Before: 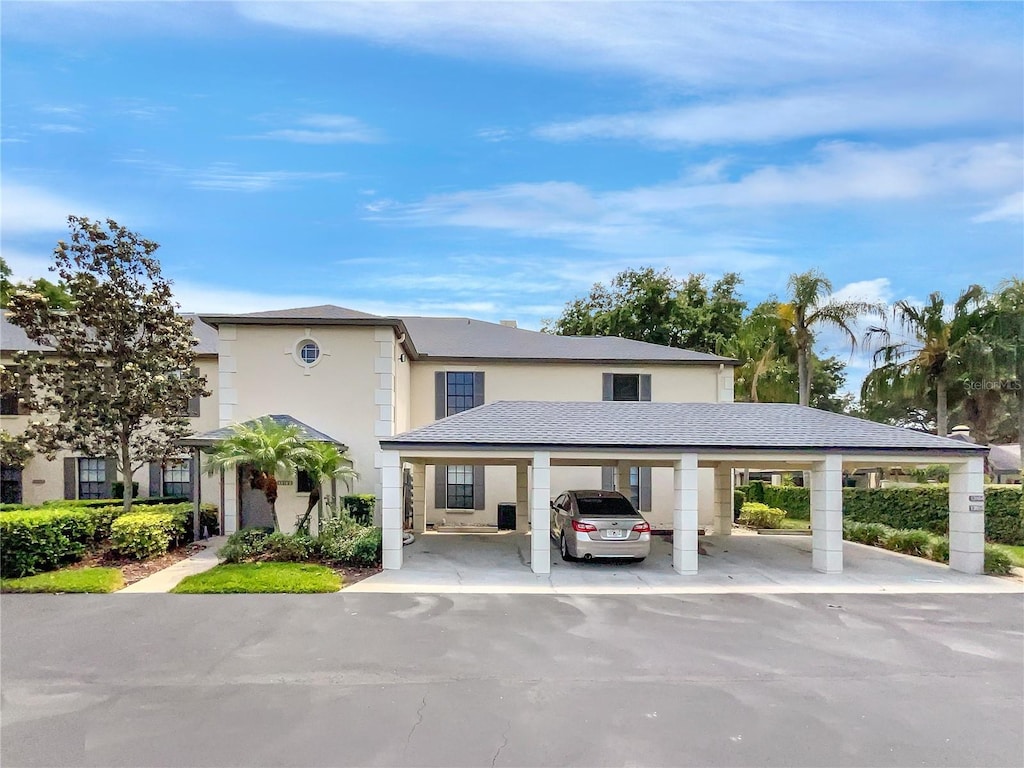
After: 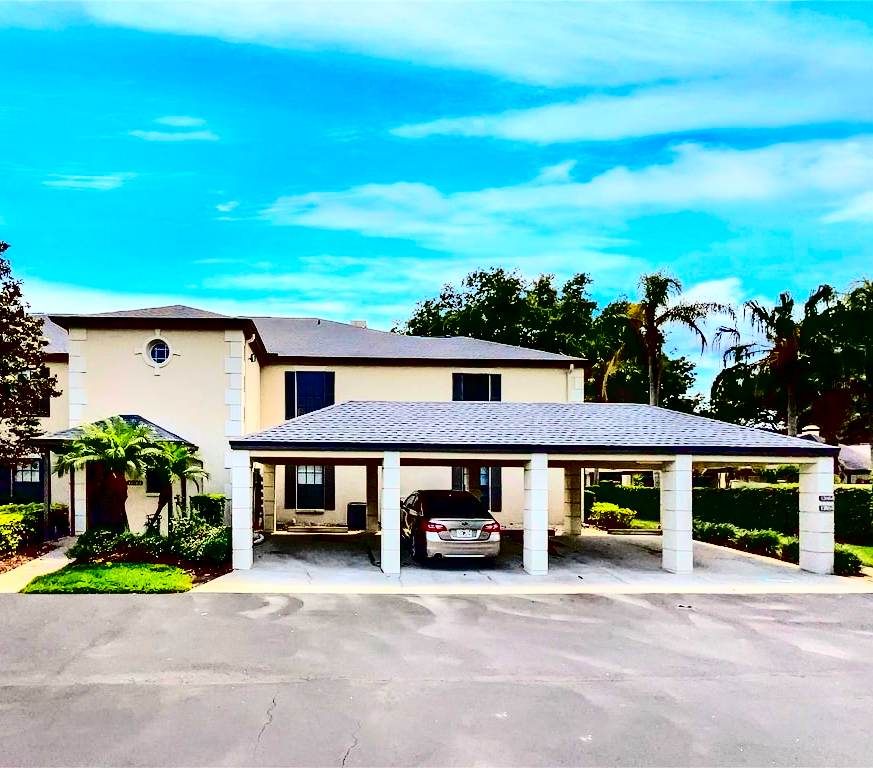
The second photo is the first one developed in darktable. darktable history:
contrast brightness saturation: contrast 0.765, brightness -0.998, saturation 0.982
crop and rotate: left 14.686%
